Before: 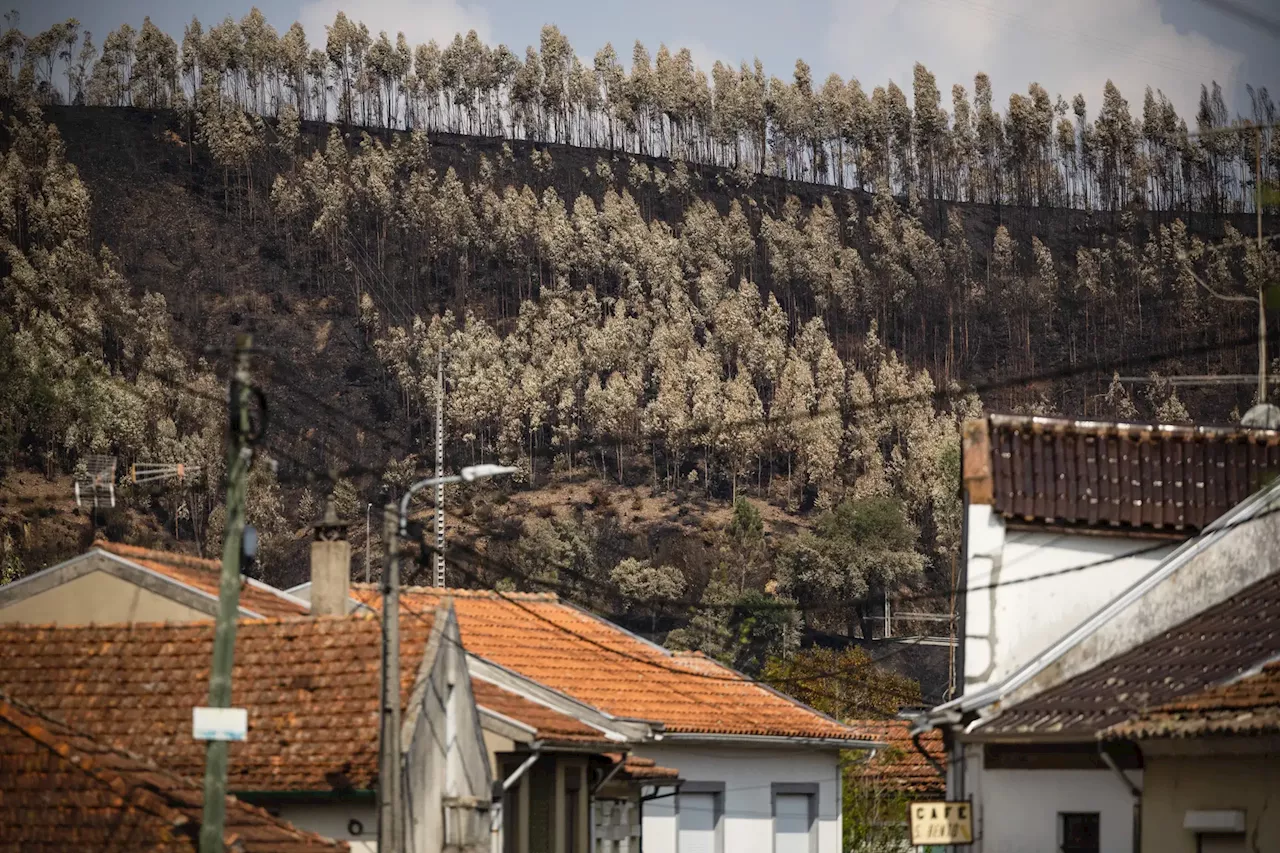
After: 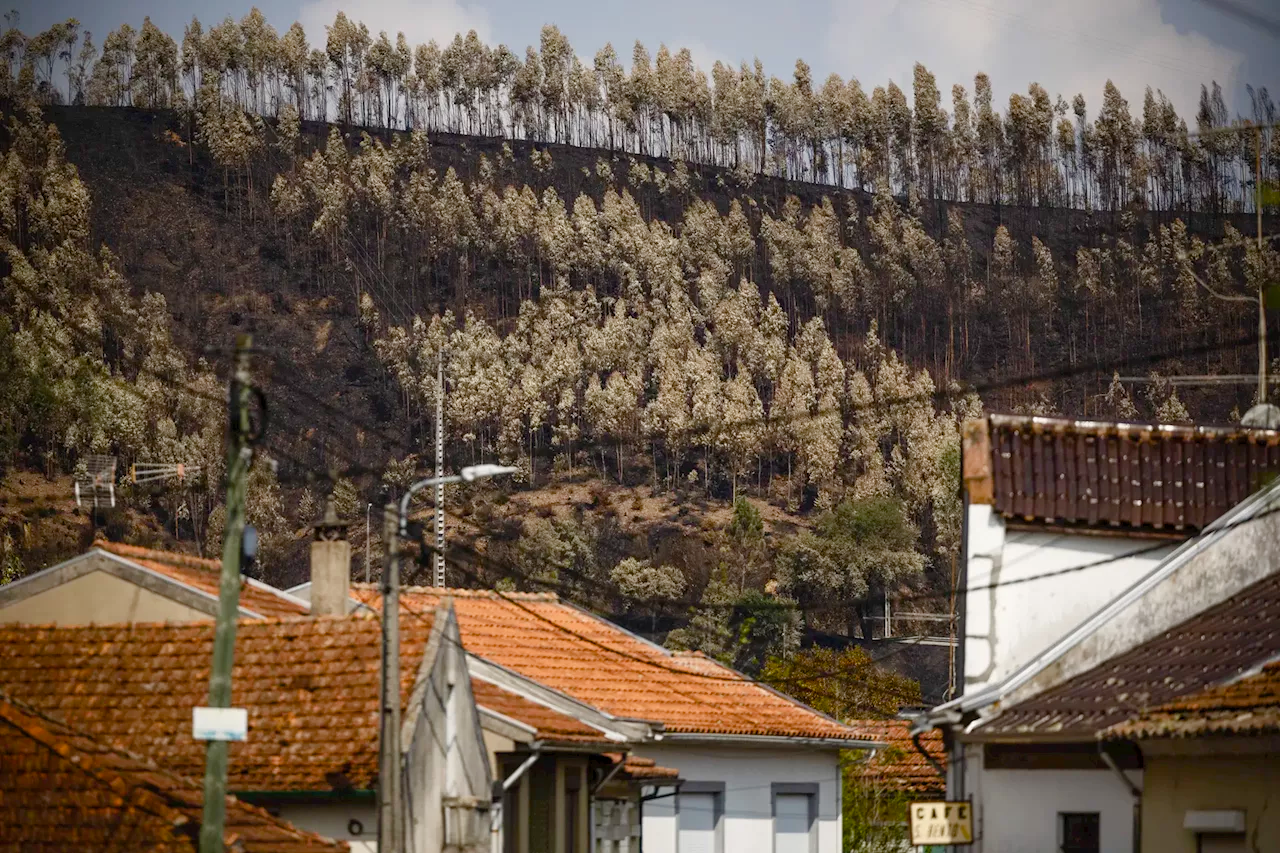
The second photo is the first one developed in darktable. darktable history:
color balance rgb: linear chroma grading › global chroma 15.45%, perceptual saturation grading › global saturation 20%, perceptual saturation grading › highlights -49.444%, perceptual saturation grading › shadows 25.518%
